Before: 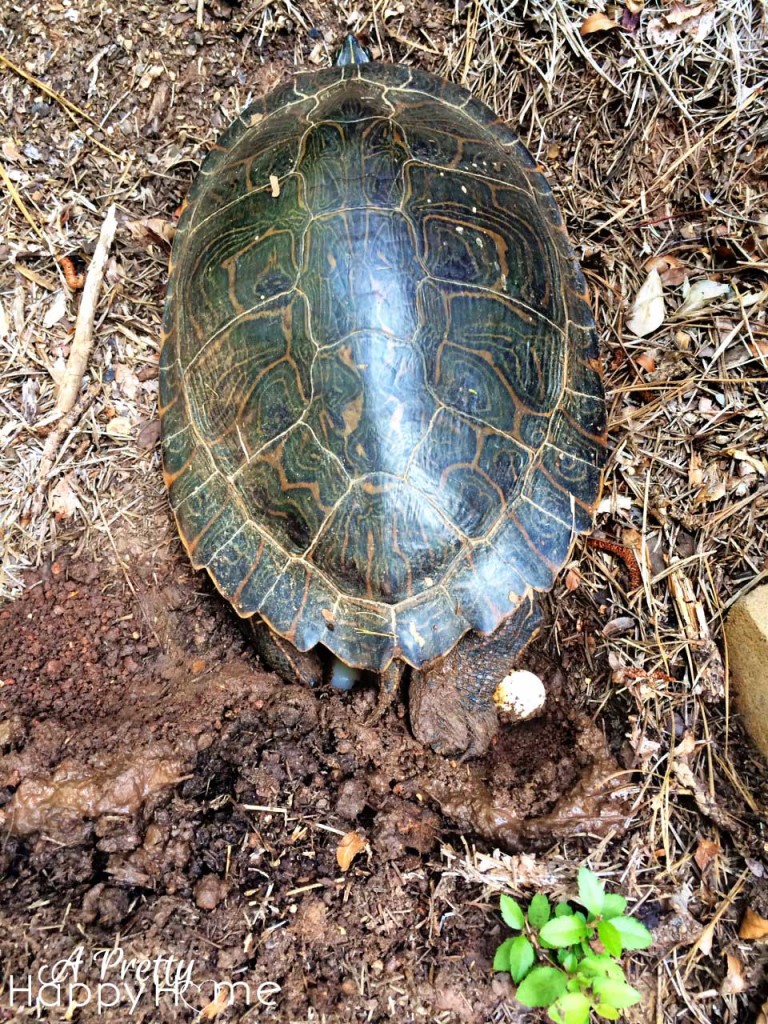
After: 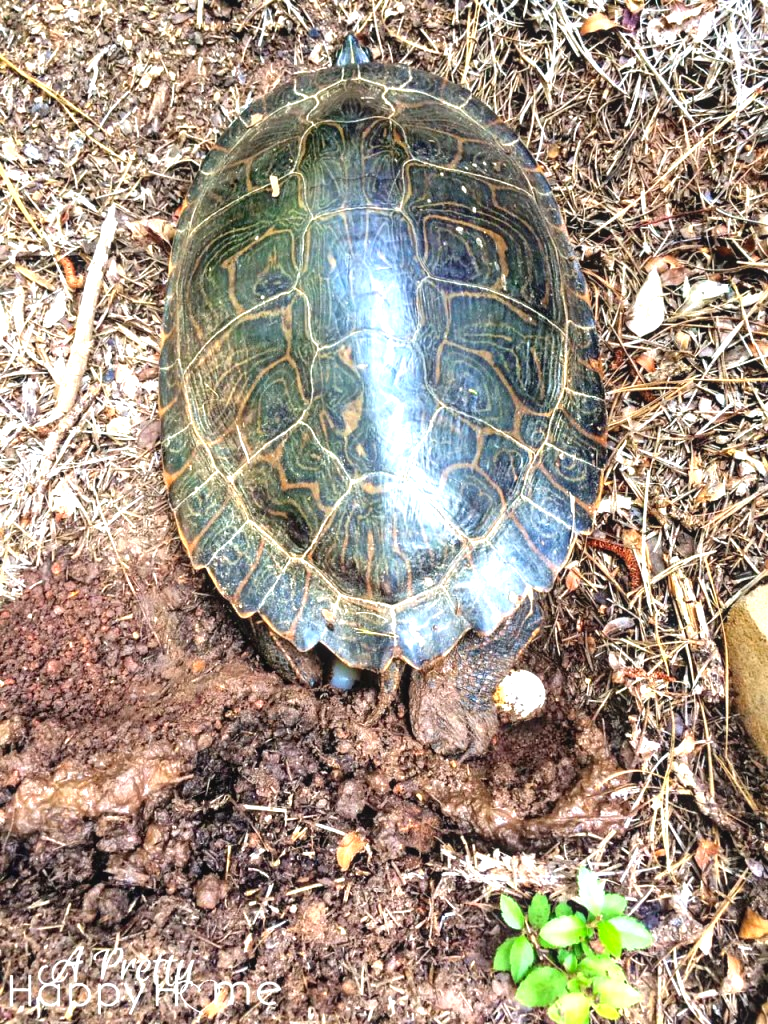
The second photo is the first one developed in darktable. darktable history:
exposure: exposure 0.785 EV, compensate highlight preservation false
local contrast: detail 110%
